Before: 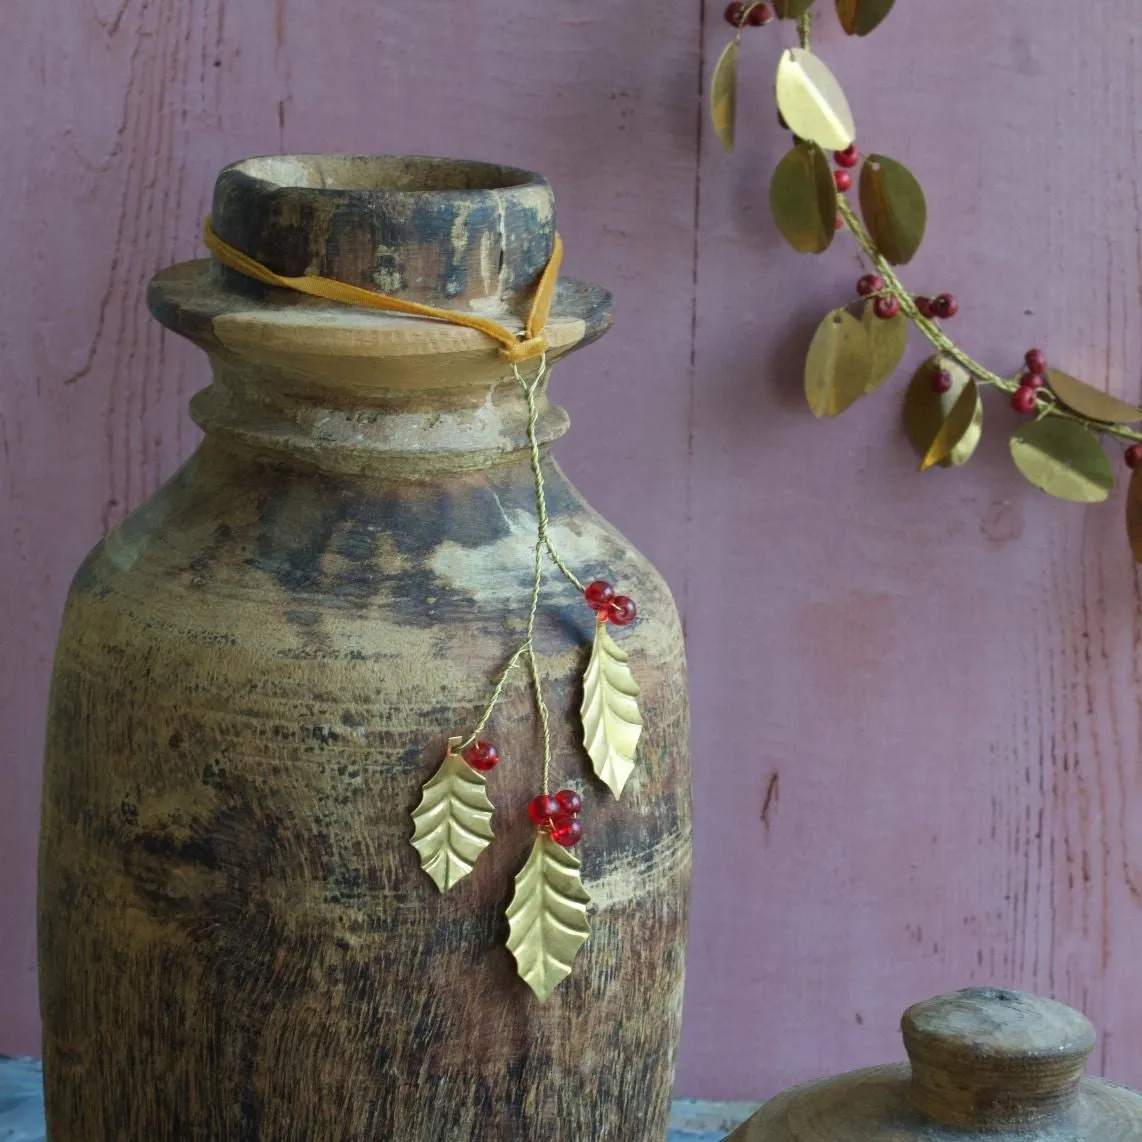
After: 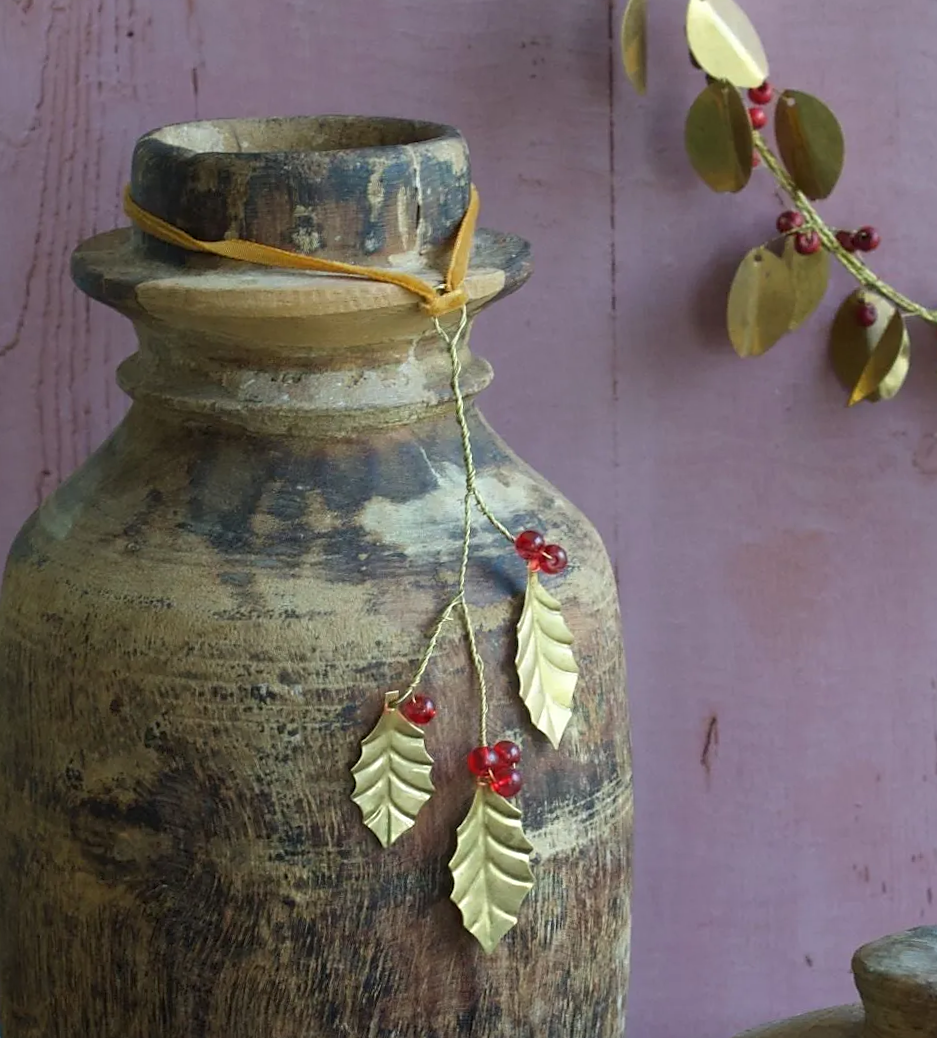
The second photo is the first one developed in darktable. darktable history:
sharpen: radius 1.864, amount 0.398, threshold 1.271
rotate and perspective: rotation -1.32°, lens shift (horizontal) -0.031, crop left 0.015, crop right 0.985, crop top 0.047, crop bottom 0.982
bloom: size 9%, threshold 100%, strength 7%
crop and rotate: angle 1°, left 4.281%, top 0.642%, right 11.383%, bottom 2.486%
exposure: compensate highlight preservation false
